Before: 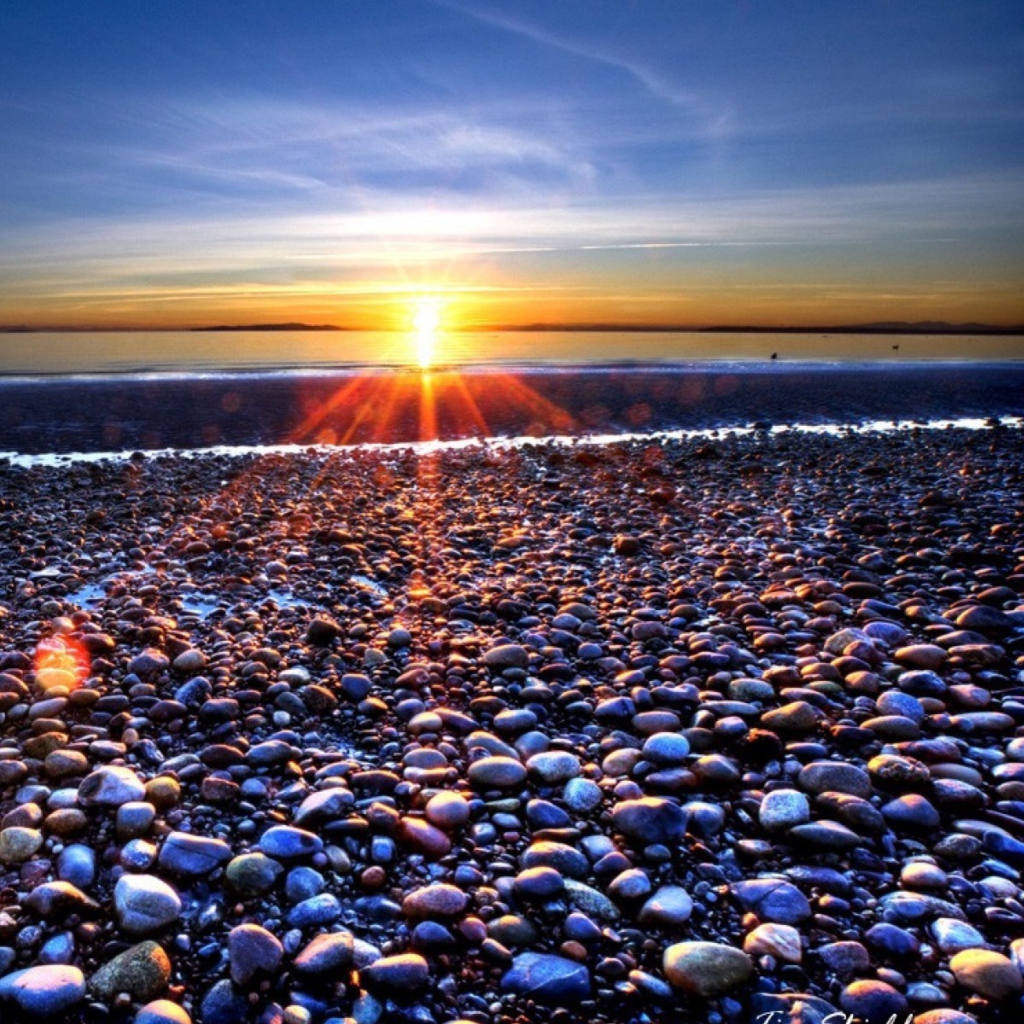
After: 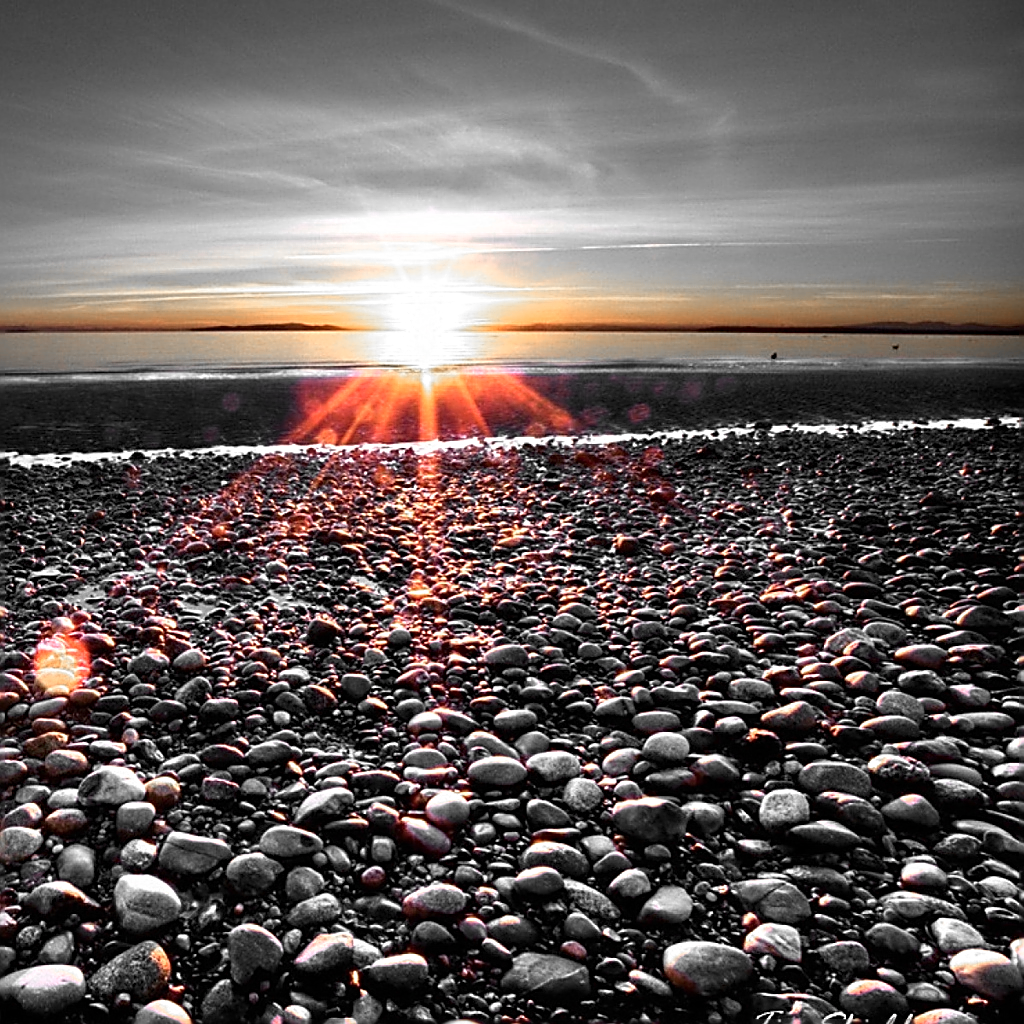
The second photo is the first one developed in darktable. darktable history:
color zones: curves: ch0 [(0, 0.65) (0.096, 0.644) (0.221, 0.539) (0.429, 0.5) (0.571, 0.5) (0.714, 0.5) (0.857, 0.5) (1, 0.65)]; ch1 [(0, 0.5) (0.143, 0.5) (0.257, -0.002) (0.429, 0.04) (0.571, -0.001) (0.714, -0.015) (0.857, 0.024) (1, 0.5)]
sharpen: radius 1.696, amount 1.3
